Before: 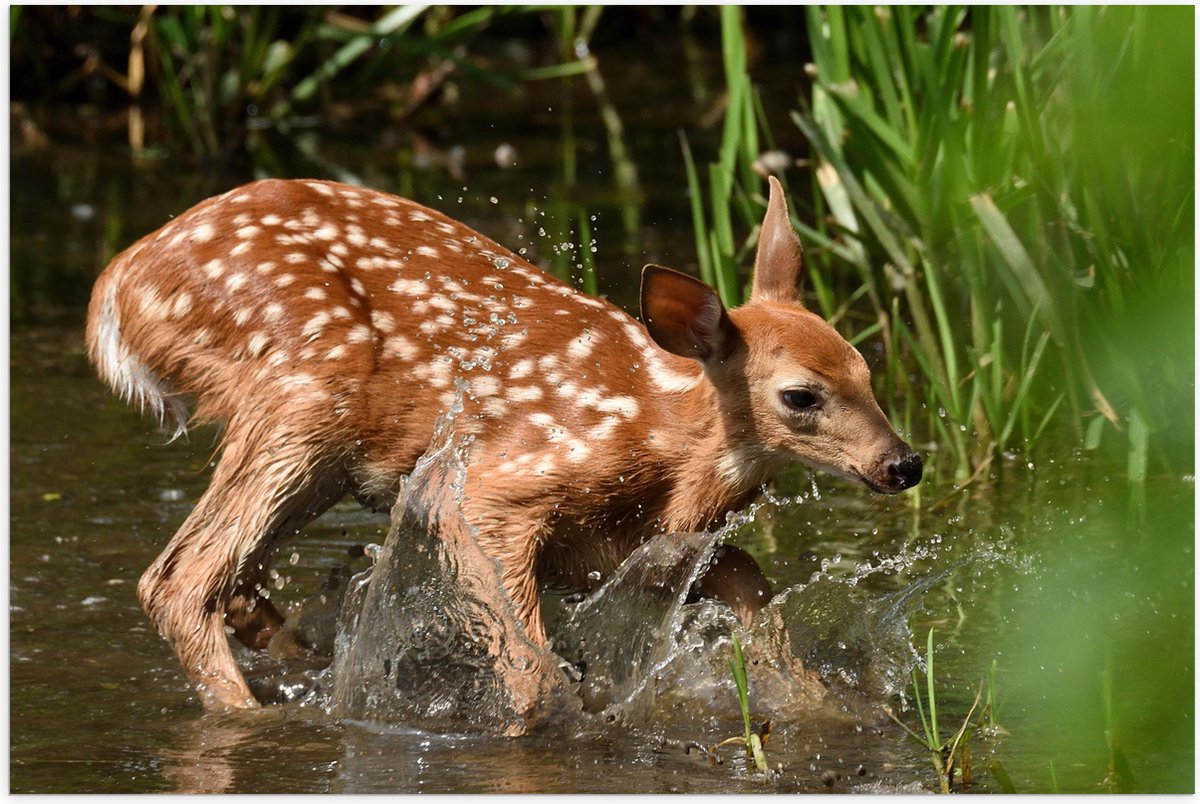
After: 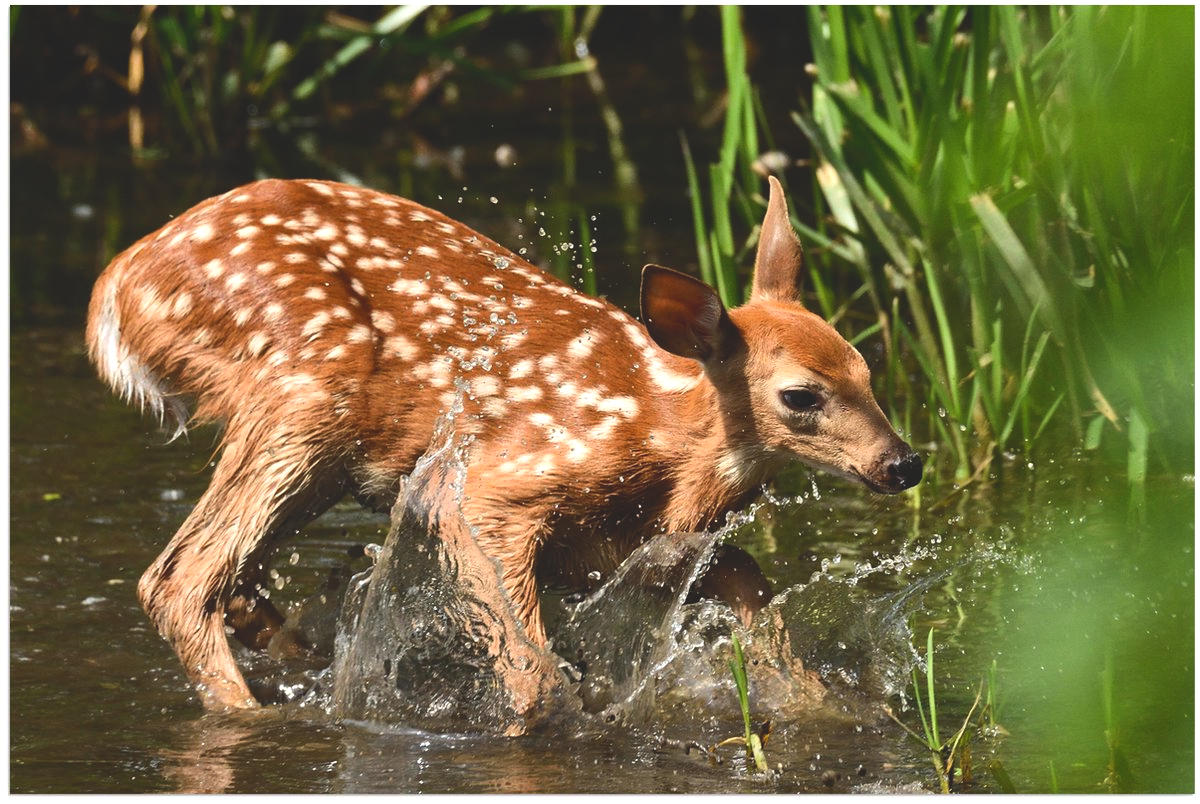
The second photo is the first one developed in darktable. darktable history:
contrast brightness saturation: contrast -0.28
tone equalizer: -8 EV -1.08 EV, -7 EV -1.01 EV, -6 EV -0.867 EV, -5 EV -0.578 EV, -3 EV 0.578 EV, -2 EV 0.867 EV, -1 EV 1.01 EV, +0 EV 1.08 EV, edges refinement/feathering 500, mask exposure compensation -1.57 EV, preserve details no
